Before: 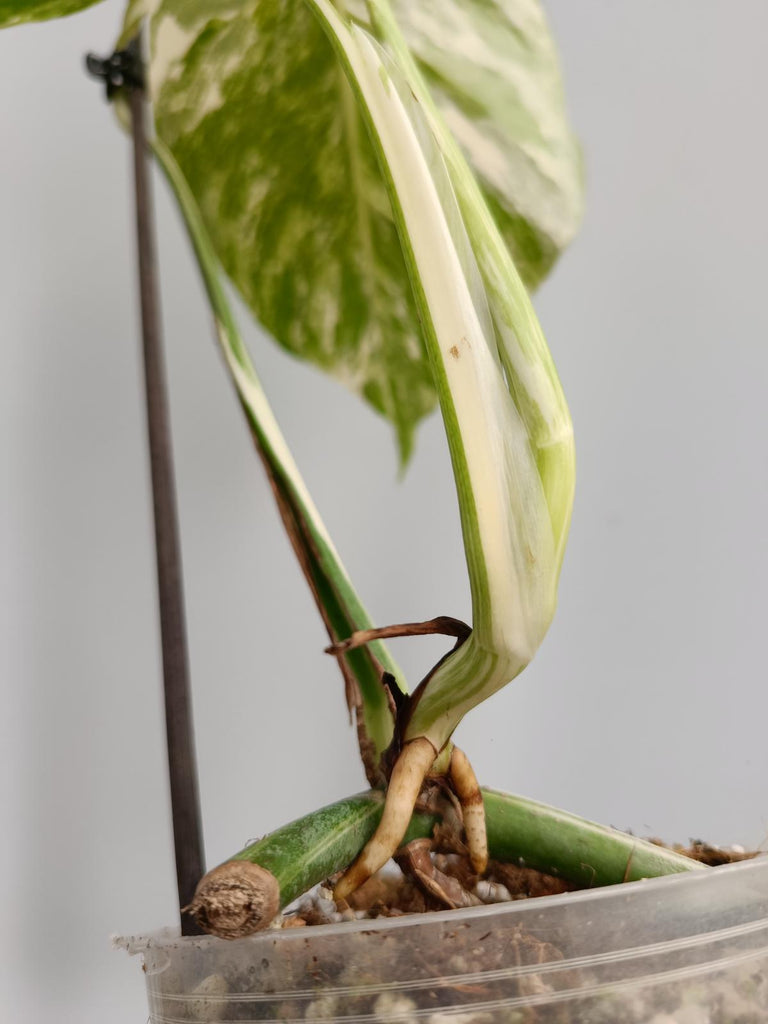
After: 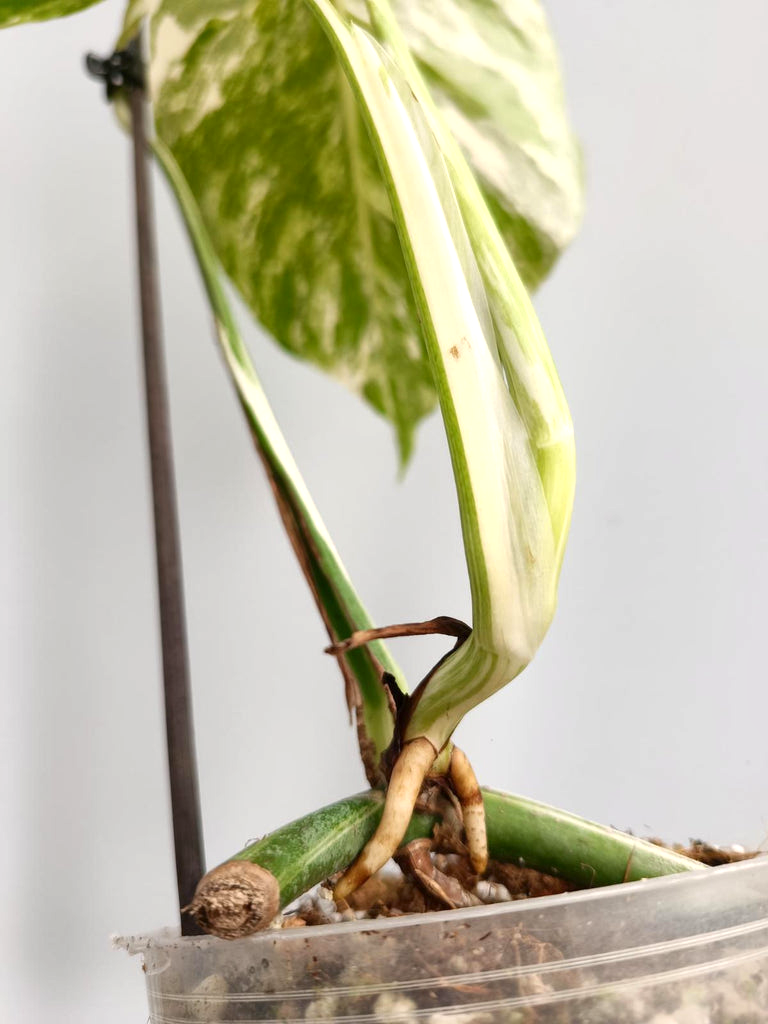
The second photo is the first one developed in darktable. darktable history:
local contrast: mode bilateral grid, contrast 20, coarseness 50, detail 120%, midtone range 0.2
exposure: exposure 0.507 EV, compensate highlight preservation false
